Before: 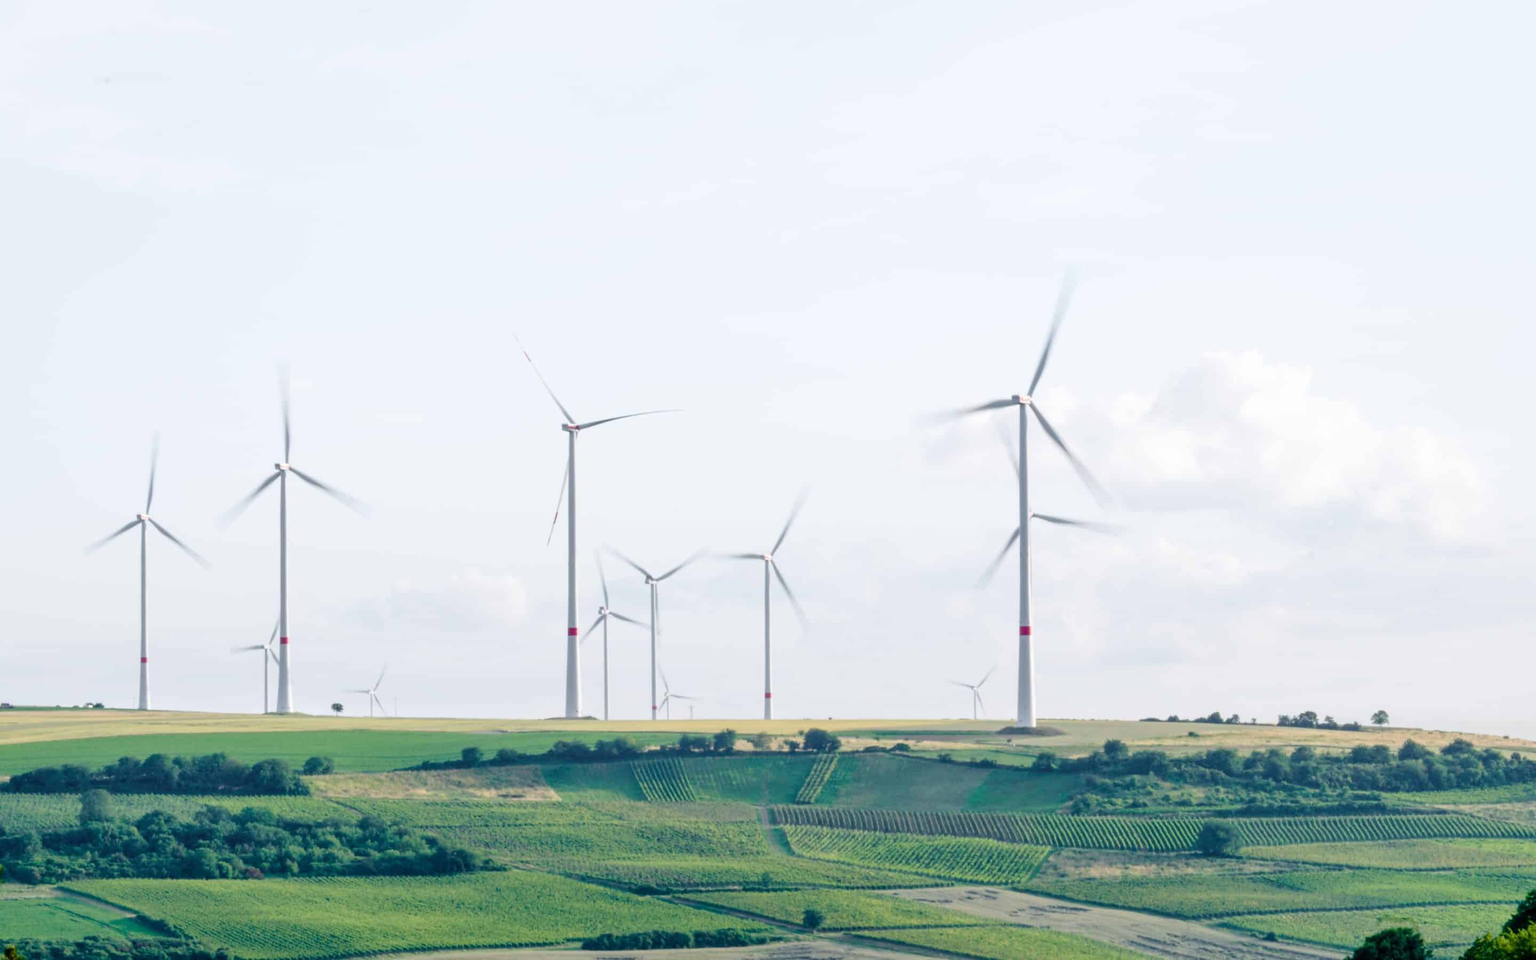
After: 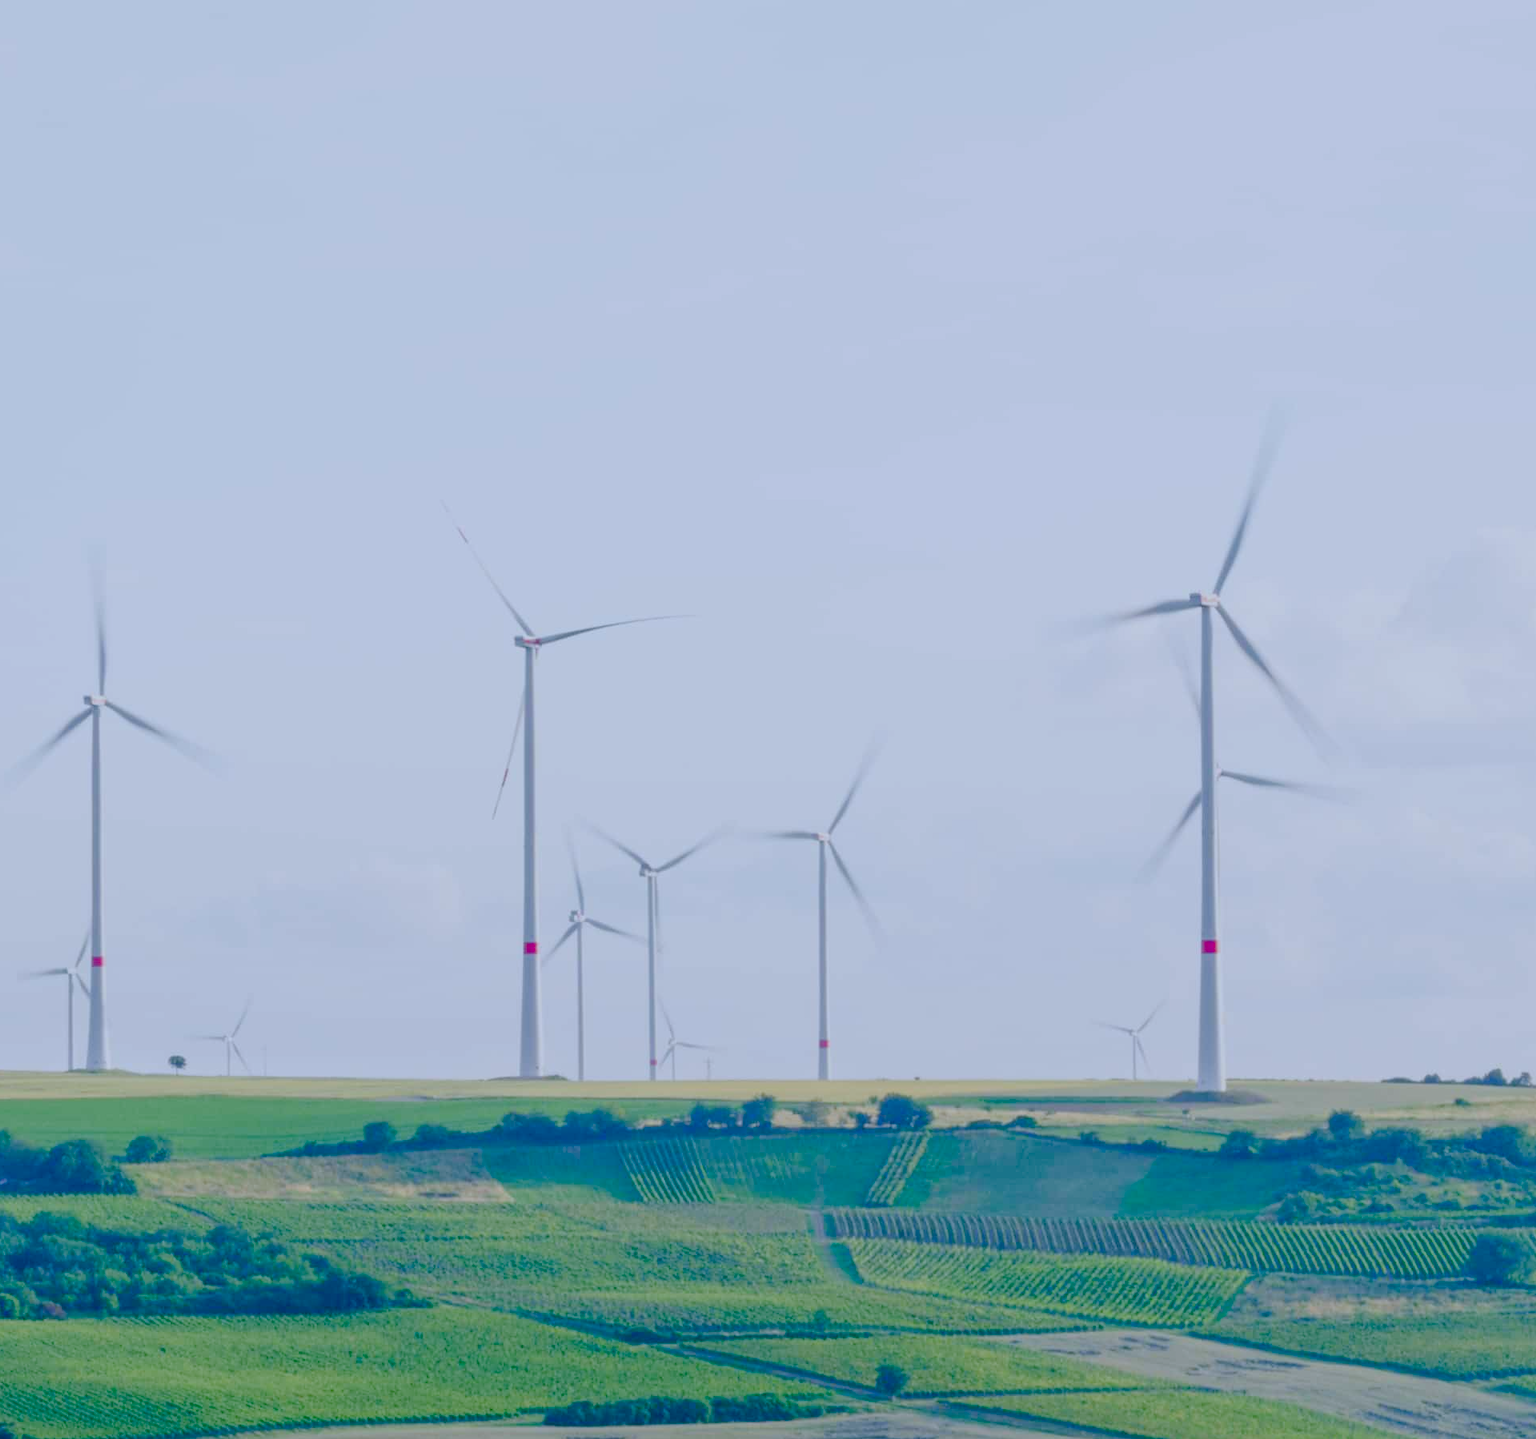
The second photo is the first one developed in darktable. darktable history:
contrast brightness saturation: saturation 0.18
crop and rotate: left 14.292%, right 19.041%
white balance: red 0.931, blue 1.11
color balance rgb: shadows lift › chroma 1%, shadows lift › hue 113°, highlights gain › chroma 0.2%, highlights gain › hue 333°, perceptual saturation grading › global saturation 20%, perceptual saturation grading › highlights -50%, perceptual saturation grading › shadows 25%, contrast -30%
